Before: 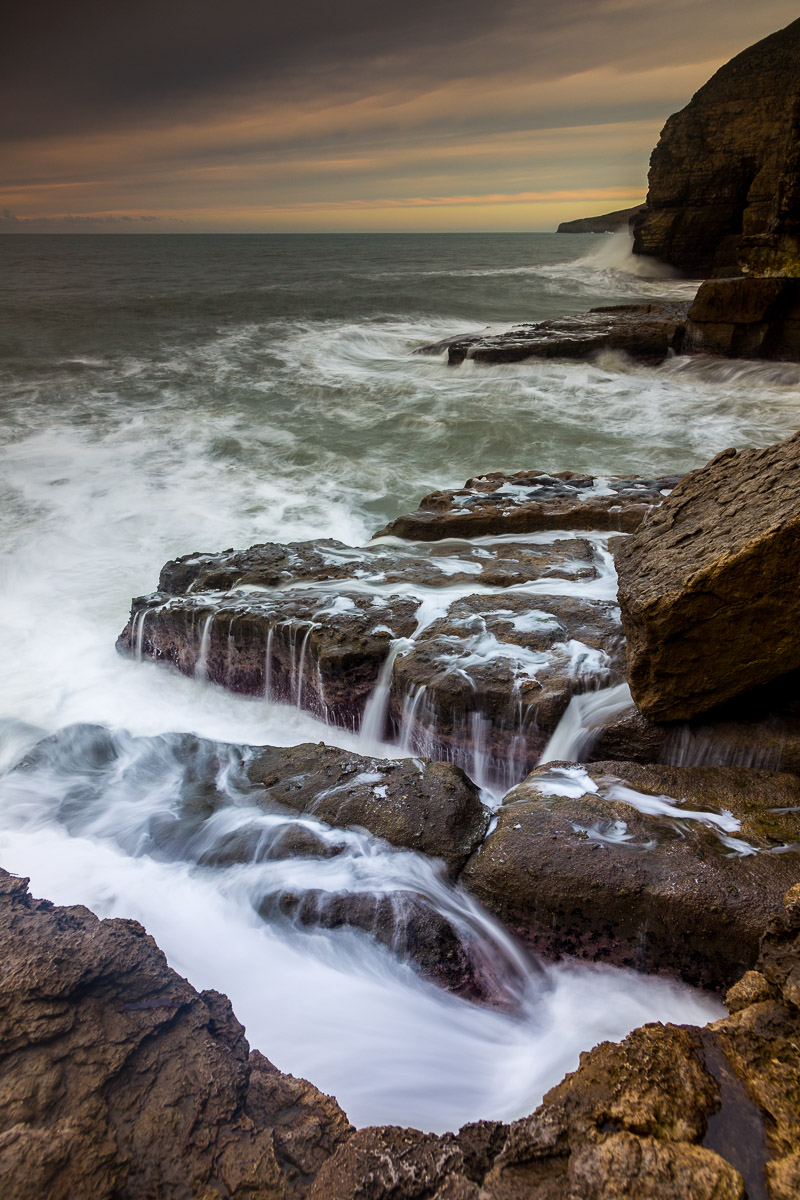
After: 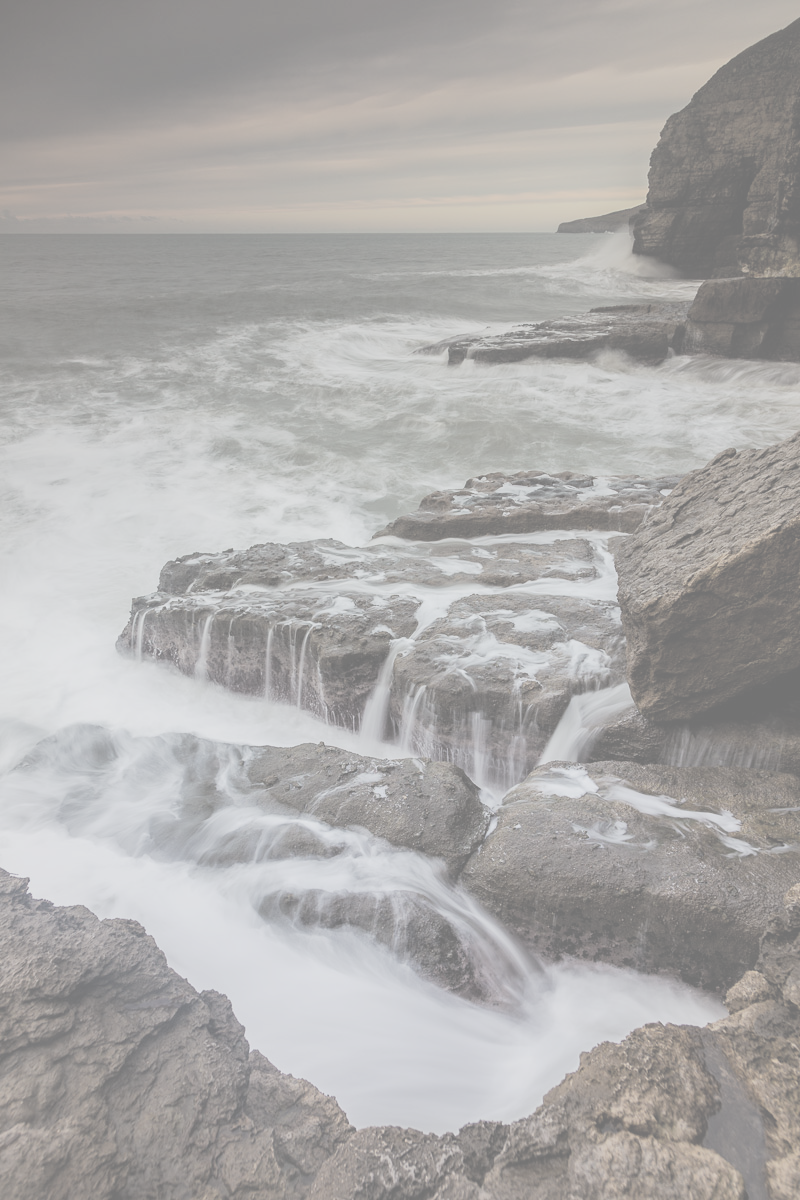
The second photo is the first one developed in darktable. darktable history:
contrast brightness saturation: contrast -0.315, brightness 0.746, saturation -0.782
tone curve: curves: ch0 [(0, 0) (0.003, 0.005) (0.011, 0.016) (0.025, 0.036) (0.044, 0.071) (0.069, 0.112) (0.1, 0.149) (0.136, 0.187) (0.177, 0.228) (0.224, 0.272) (0.277, 0.32) (0.335, 0.374) (0.399, 0.429) (0.468, 0.479) (0.543, 0.538) (0.623, 0.609) (0.709, 0.697) (0.801, 0.789) (0.898, 0.876) (1, 1)], preserve colors none
